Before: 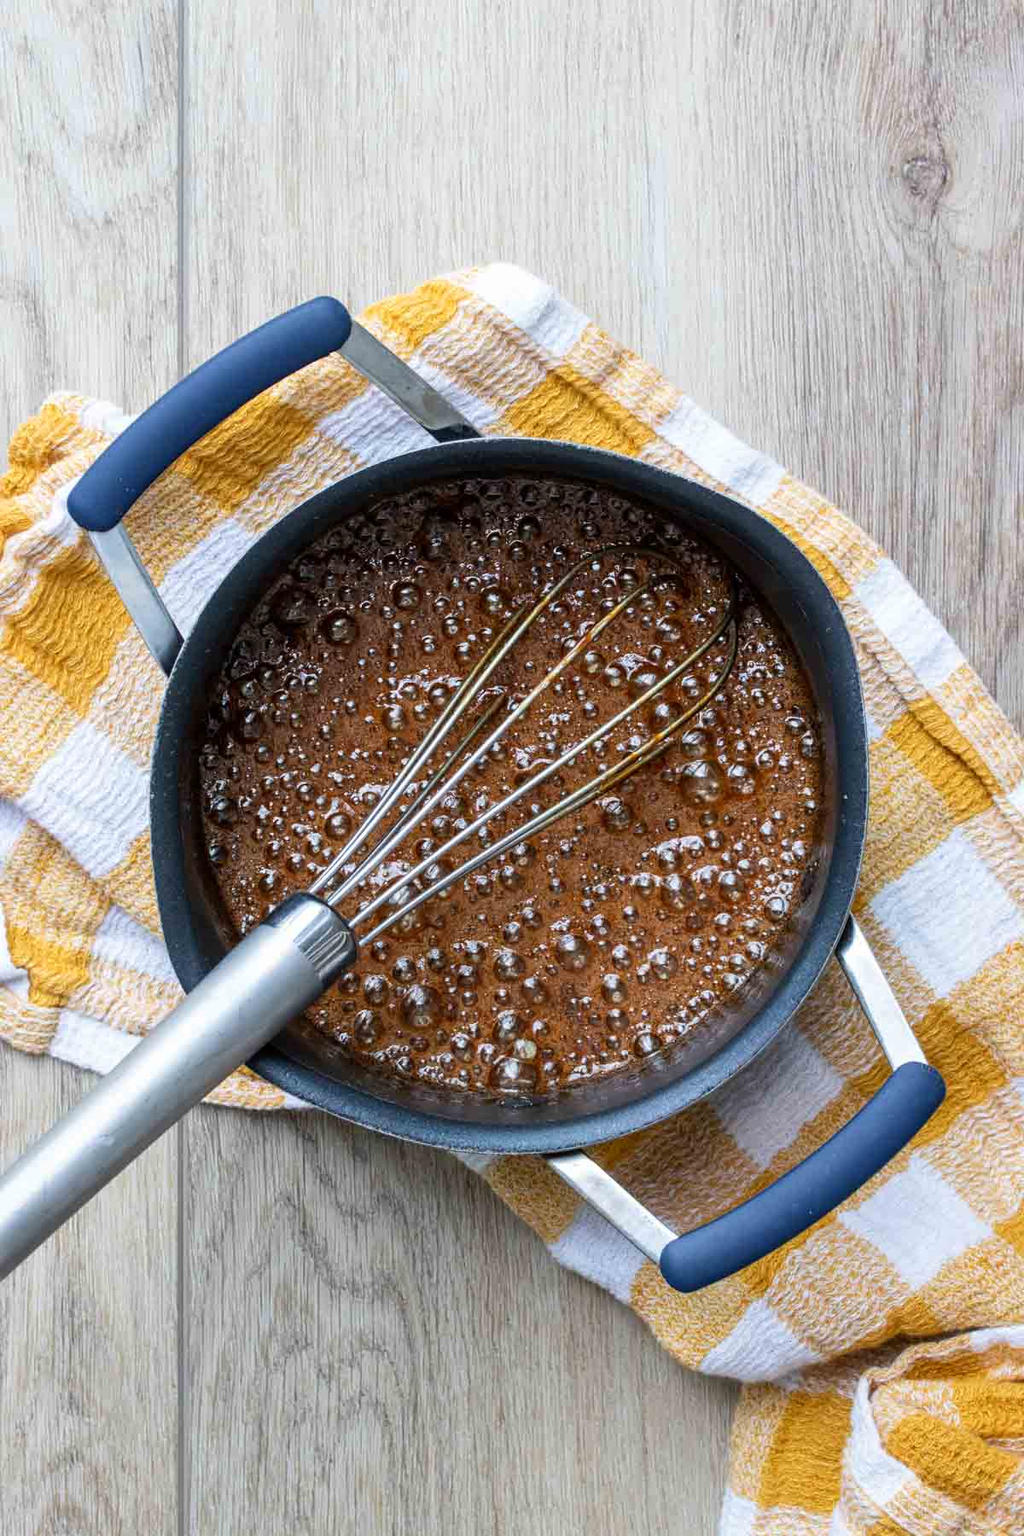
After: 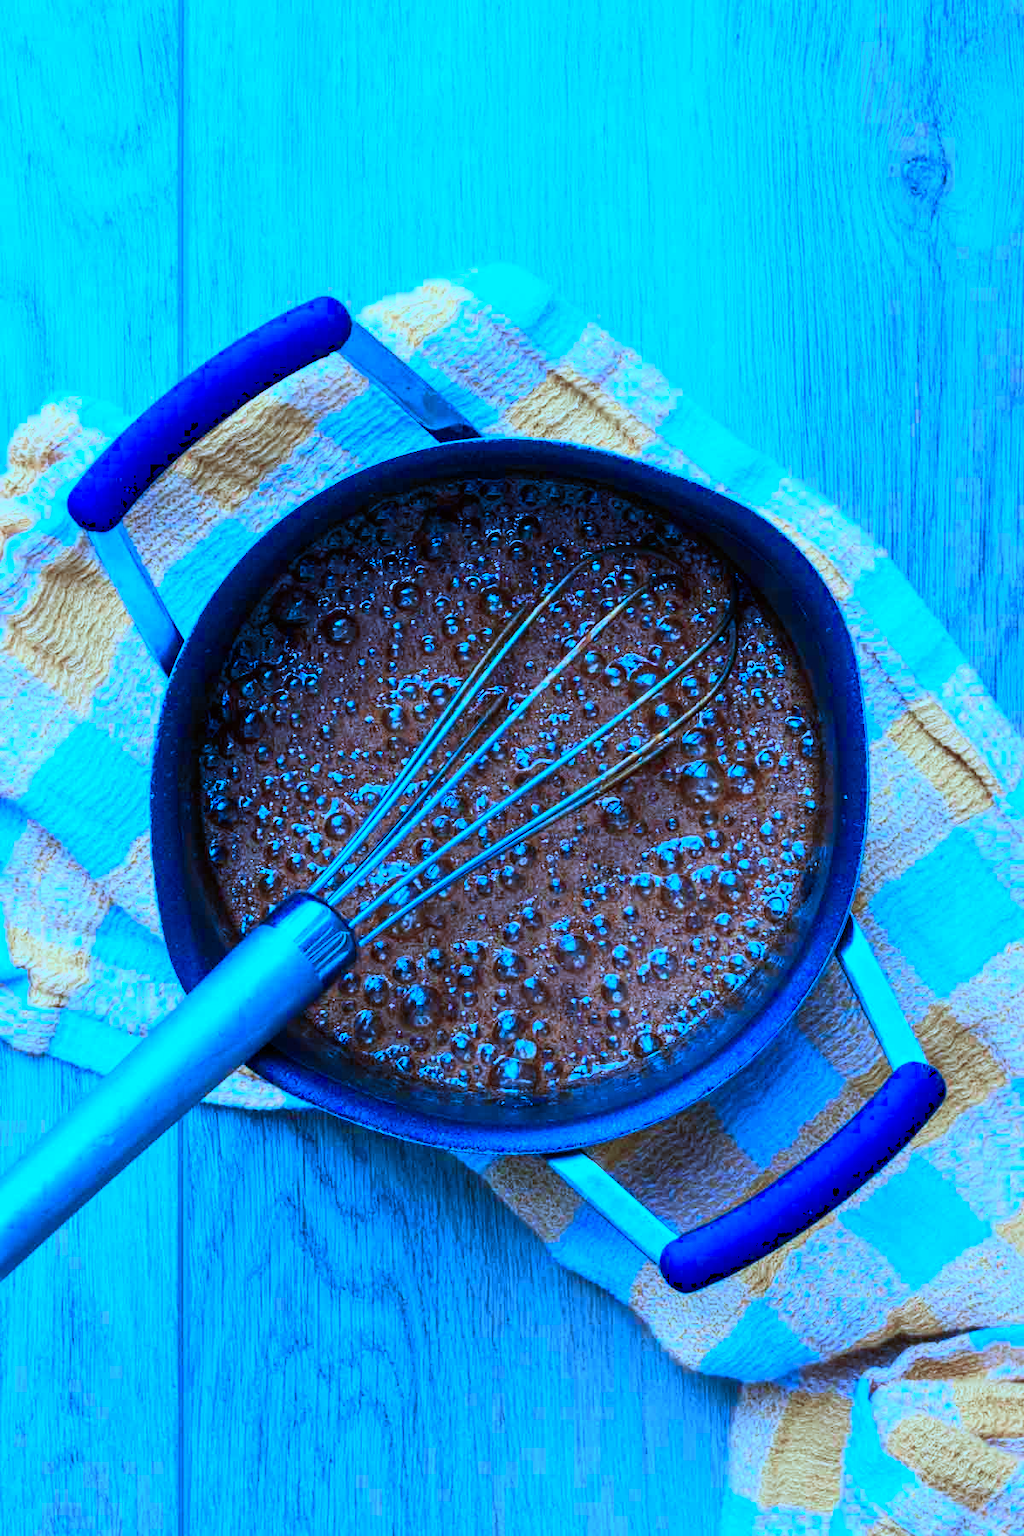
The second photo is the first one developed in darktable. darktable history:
color calibration: output R [0.999, 0.026, -0.11, 0], output G [-0.019, 1.037, -0.099, 0], output B [0.022, -0.023, 0.902, 0], illuminant as shot in camera, x 0.483, y 0.431, temperature 2408.98 K
contrast brightness saturation: contrast 0.244, brightness 0.085
